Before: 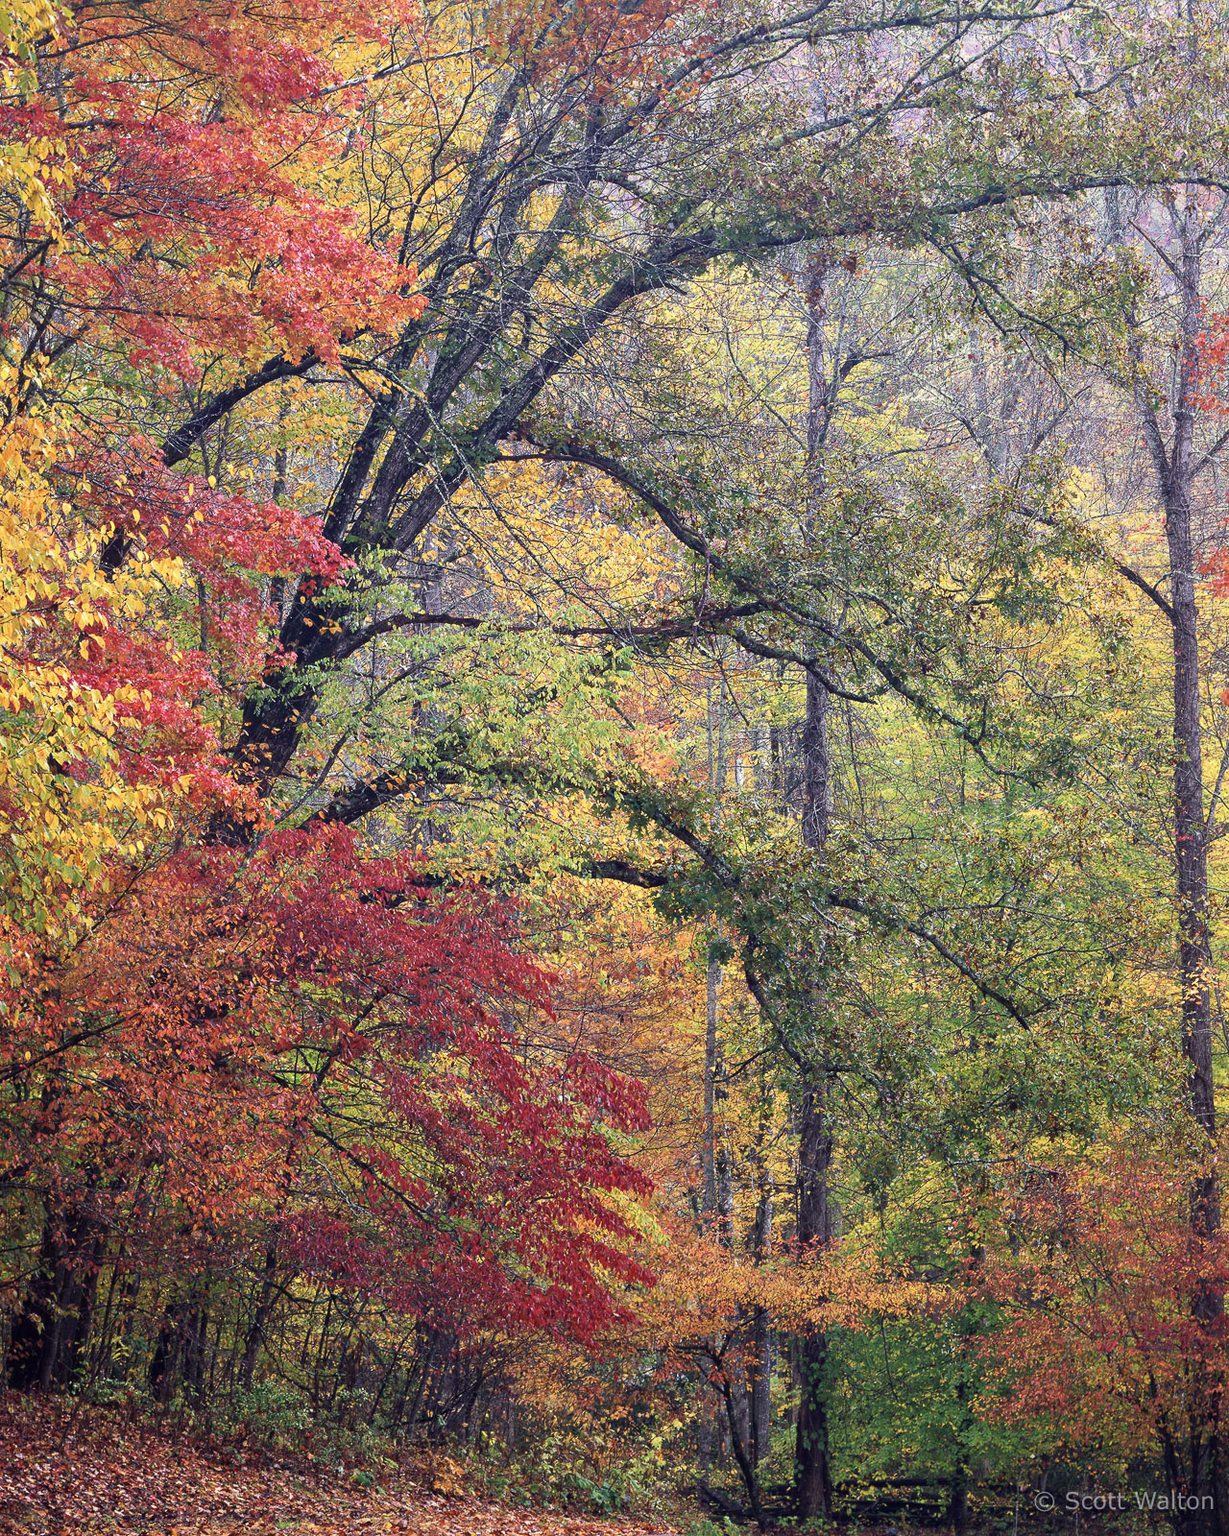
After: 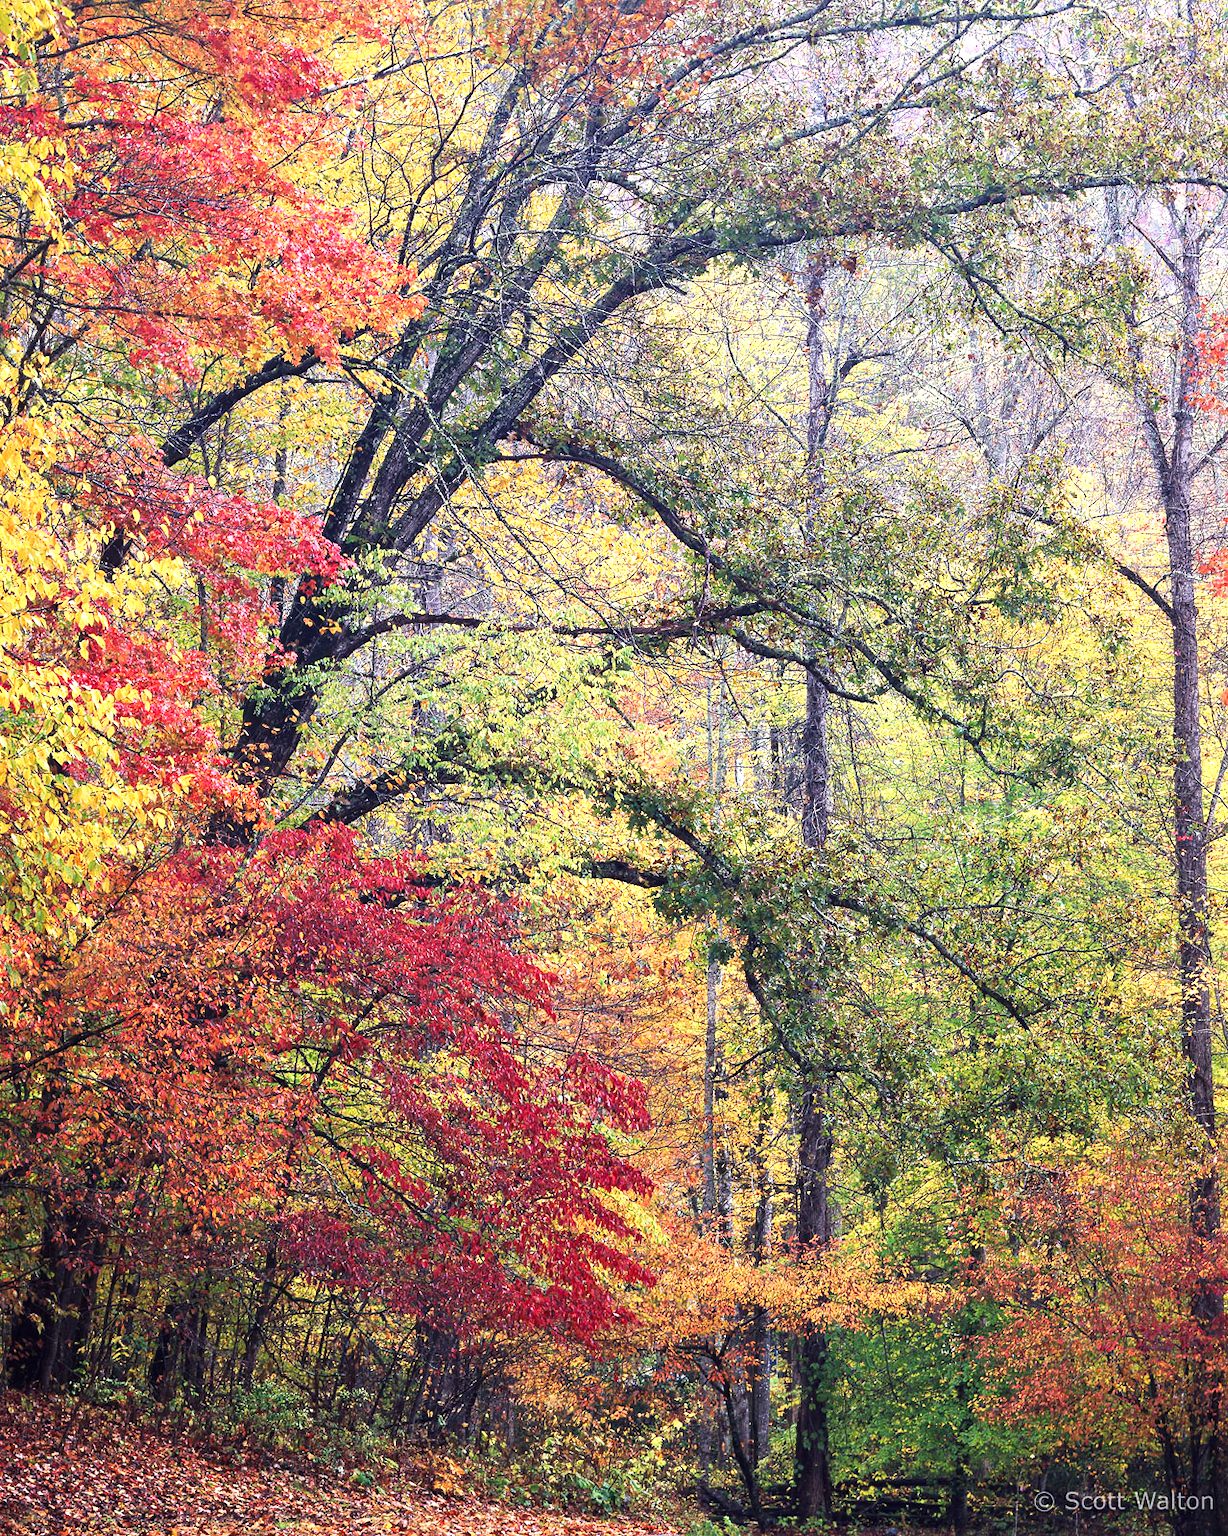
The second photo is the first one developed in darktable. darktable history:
tone curve: curves: ch0 [(0.016, 0.011) (0.204, 0.146) (0.515, 0.476) (0.78, 0.795) (1, 0.981)], preserve colors none
exposure: exposure 0.775 EV, compensate highlight preservation false
